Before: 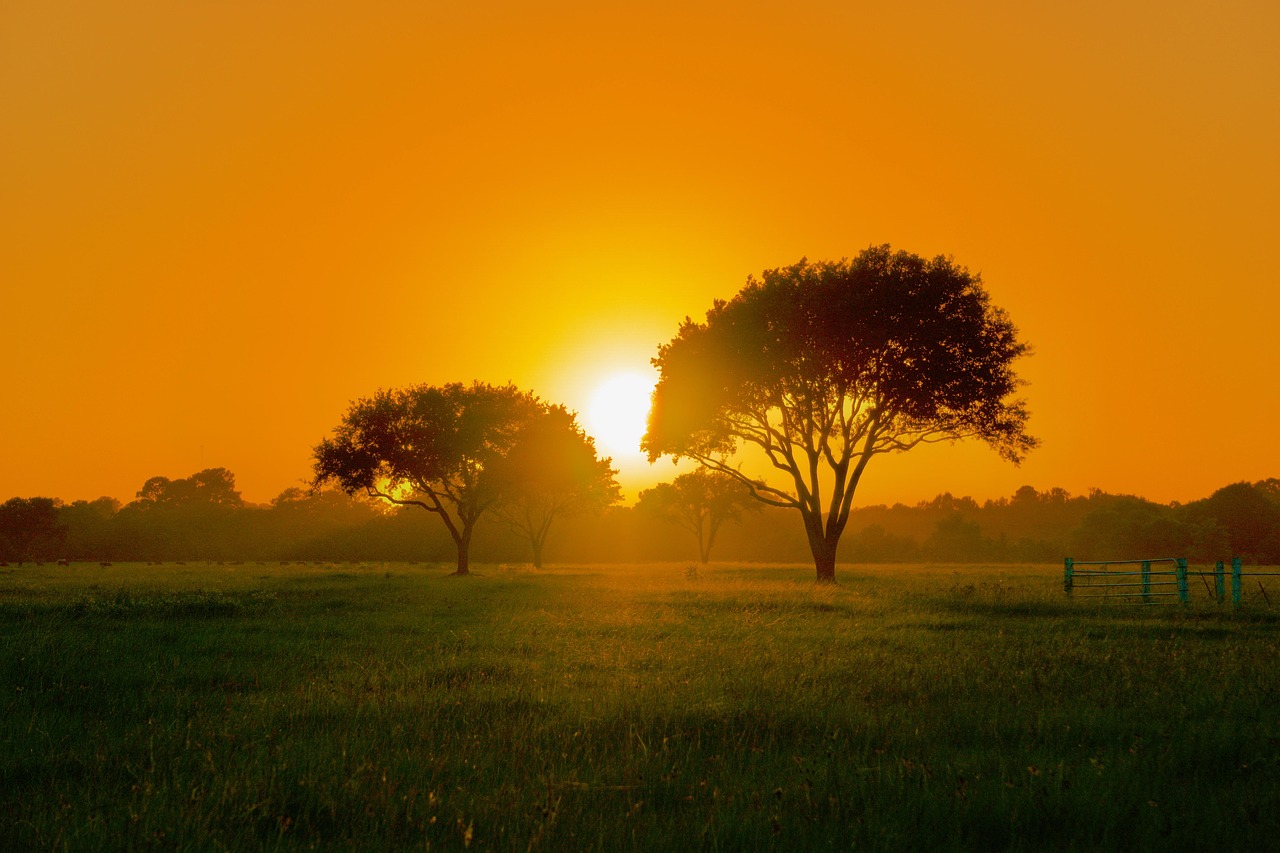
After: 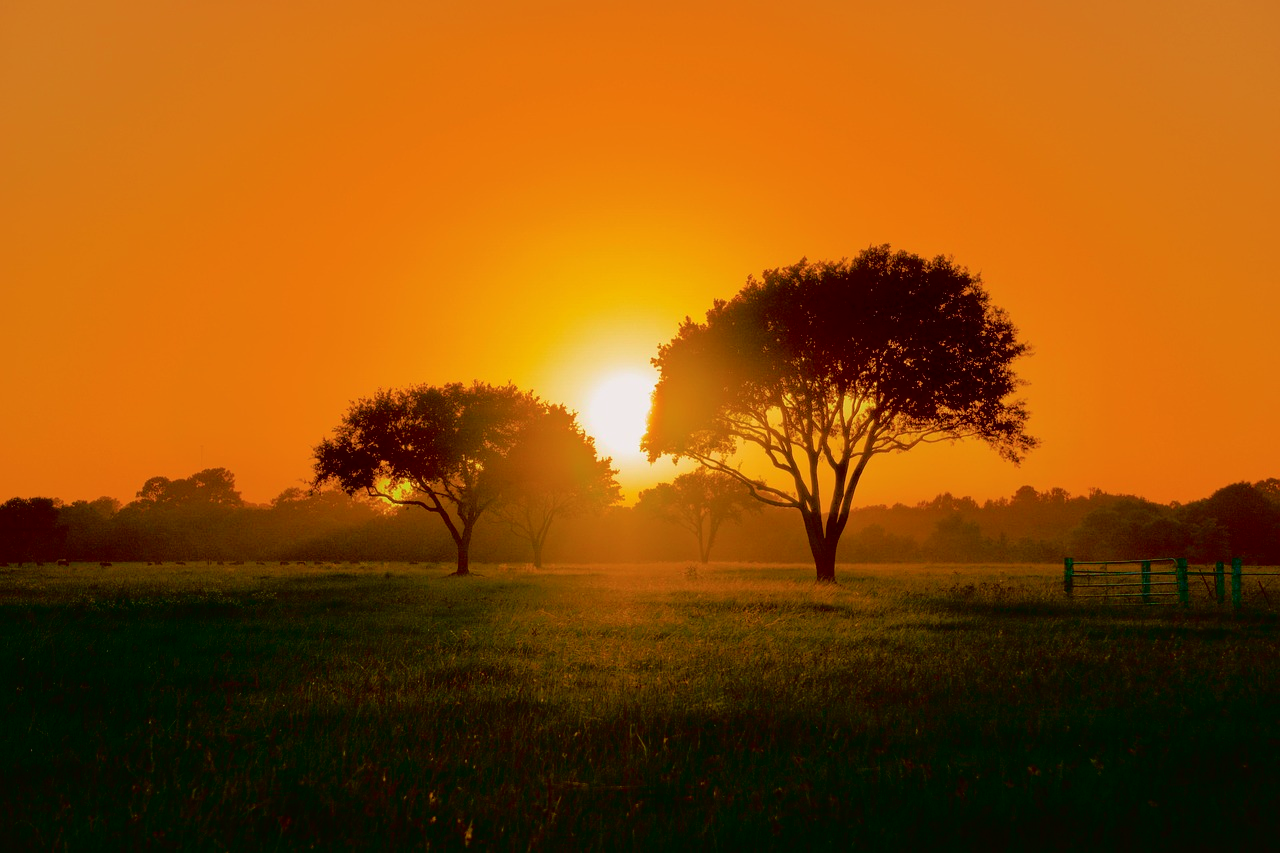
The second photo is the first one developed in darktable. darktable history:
tone curve: curves: ch0 [(0, 0.013) (0.181, 0.074) (0.337, 0.304) (0.498, 0.485) (0.78, 0.742) (0.993, 0.954)]; ch1 [(0, 0) (0.294, 0.184) (0.359, 0.34) (0.362, 0.35) (0.43, 0.41) (0.469, 0.463) (0.495, 0.502) (0.54, 0.563) (0.612, 0.641) (1, 1)]; ch2 [(0, 0) (0.44, 0.437) (0.495, 0.502) (0.524, 0.534) (0.557, 0.56) (0.634, 0.654) (0.728, 0.722) (1, 1)], color space Lab, independent channels, preserve colors none
